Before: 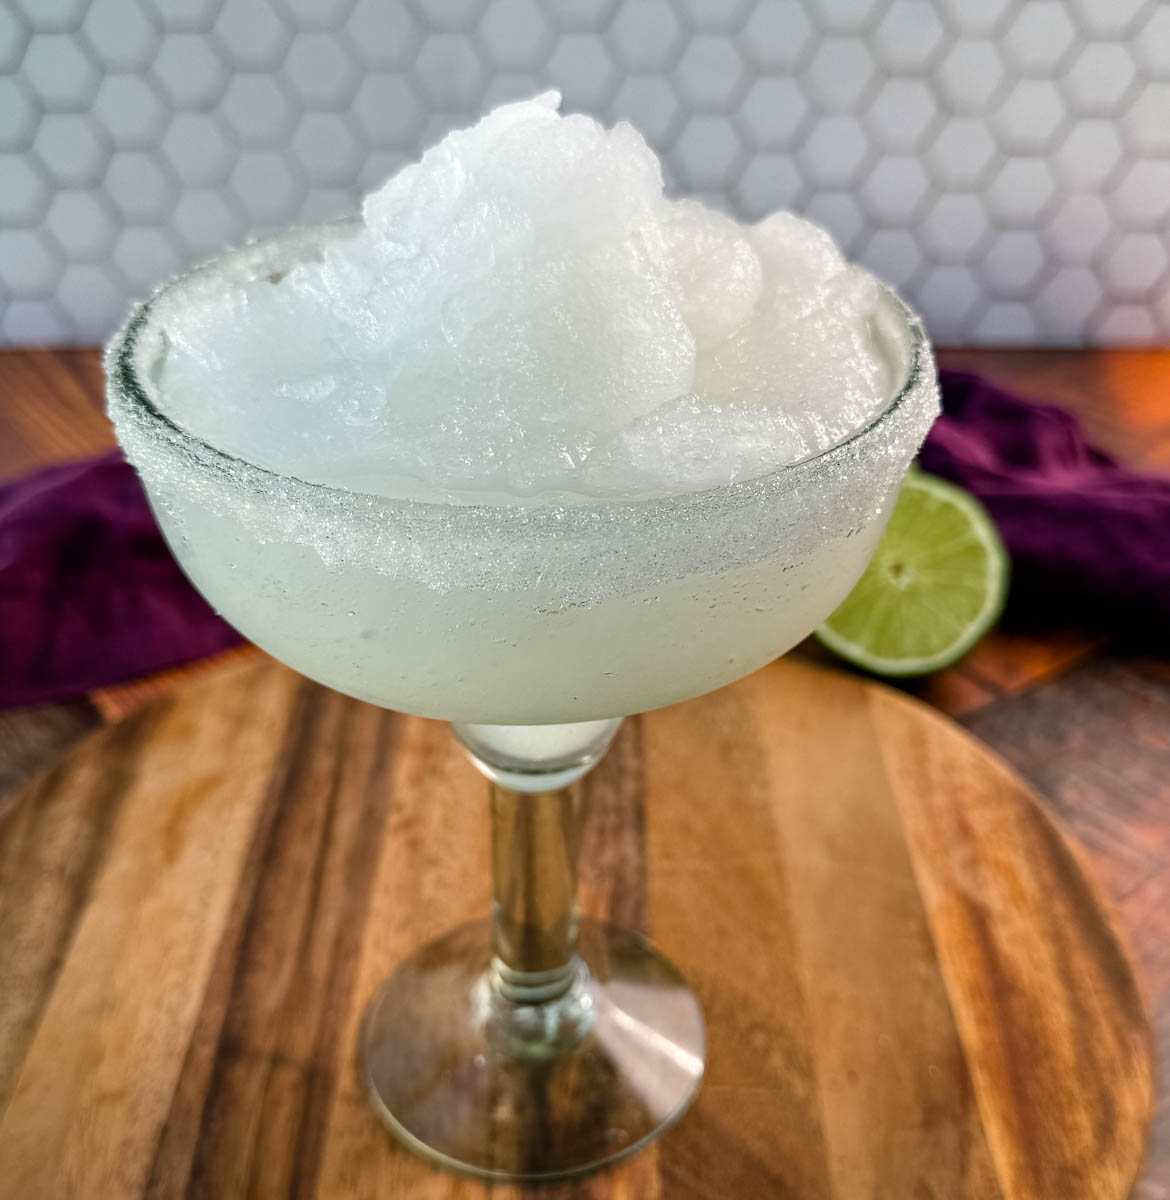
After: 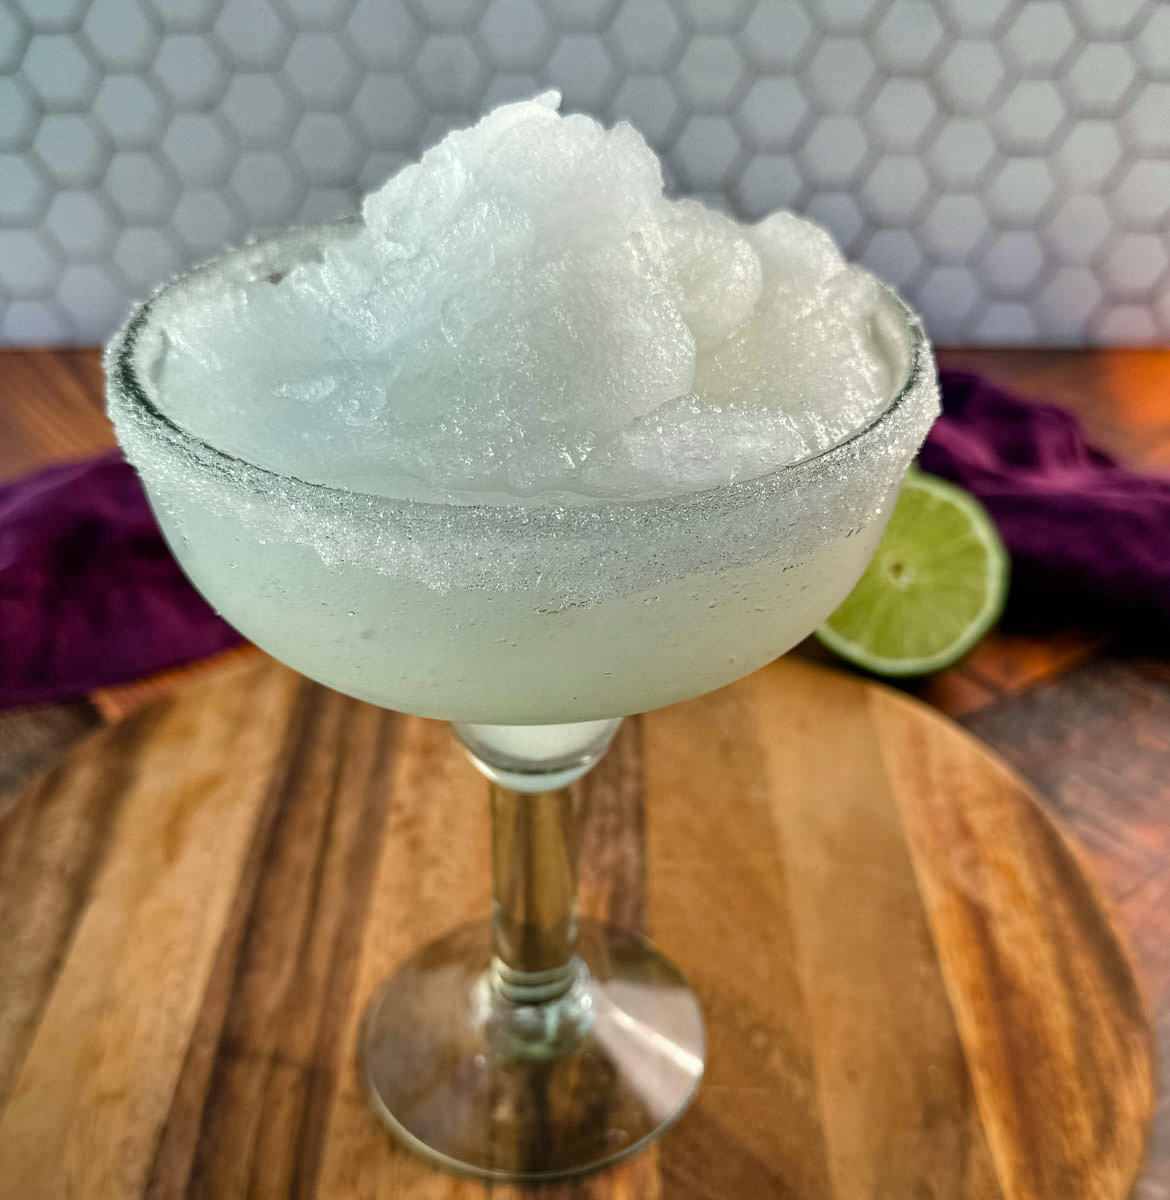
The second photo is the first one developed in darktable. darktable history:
shadows and highlights: shadows 40, highlights -54, highlights color adjustment 46%, low approximation 0.01, soften with gaussian
color correction: highlights a* -2.68, highlights b* 2.57
